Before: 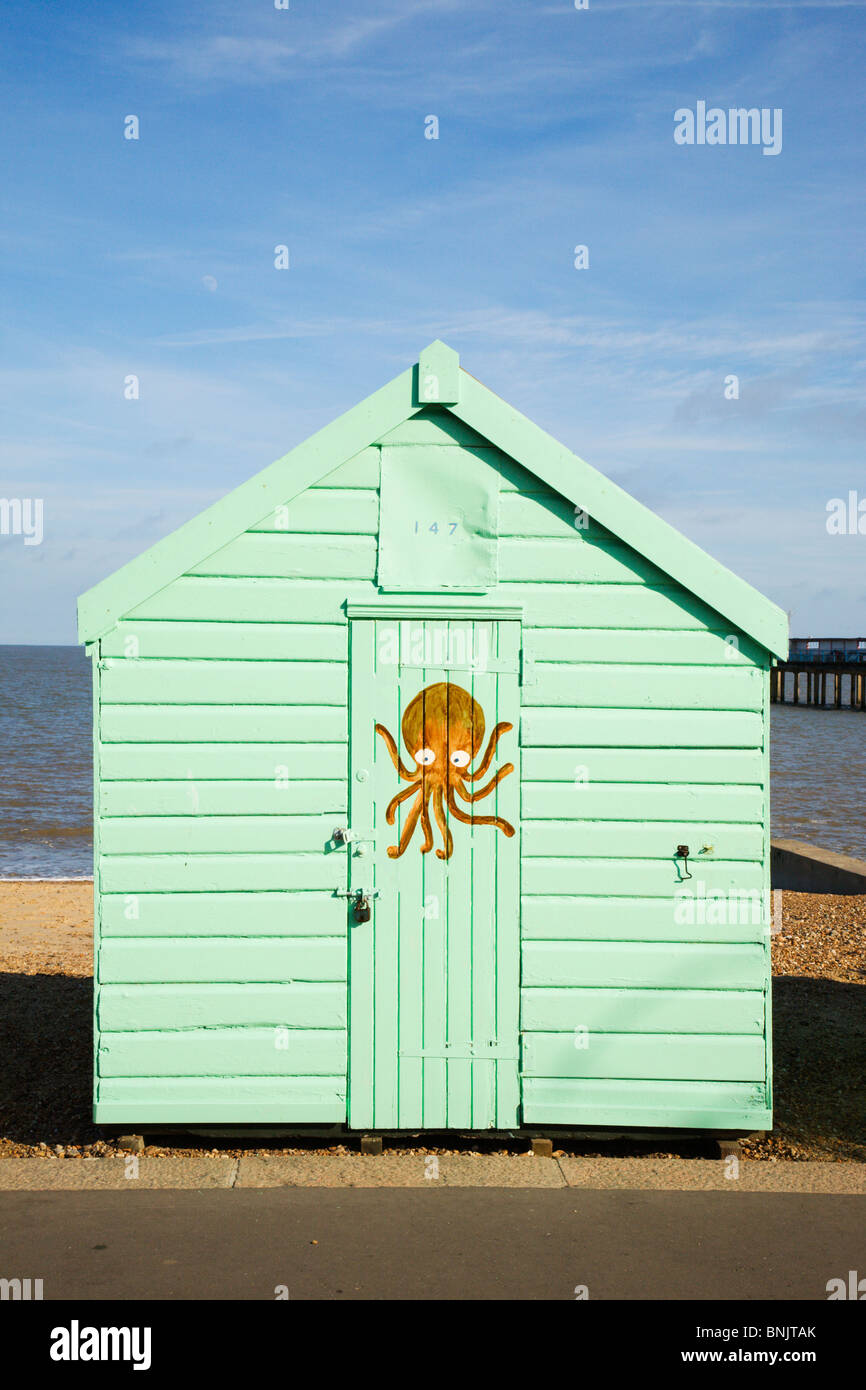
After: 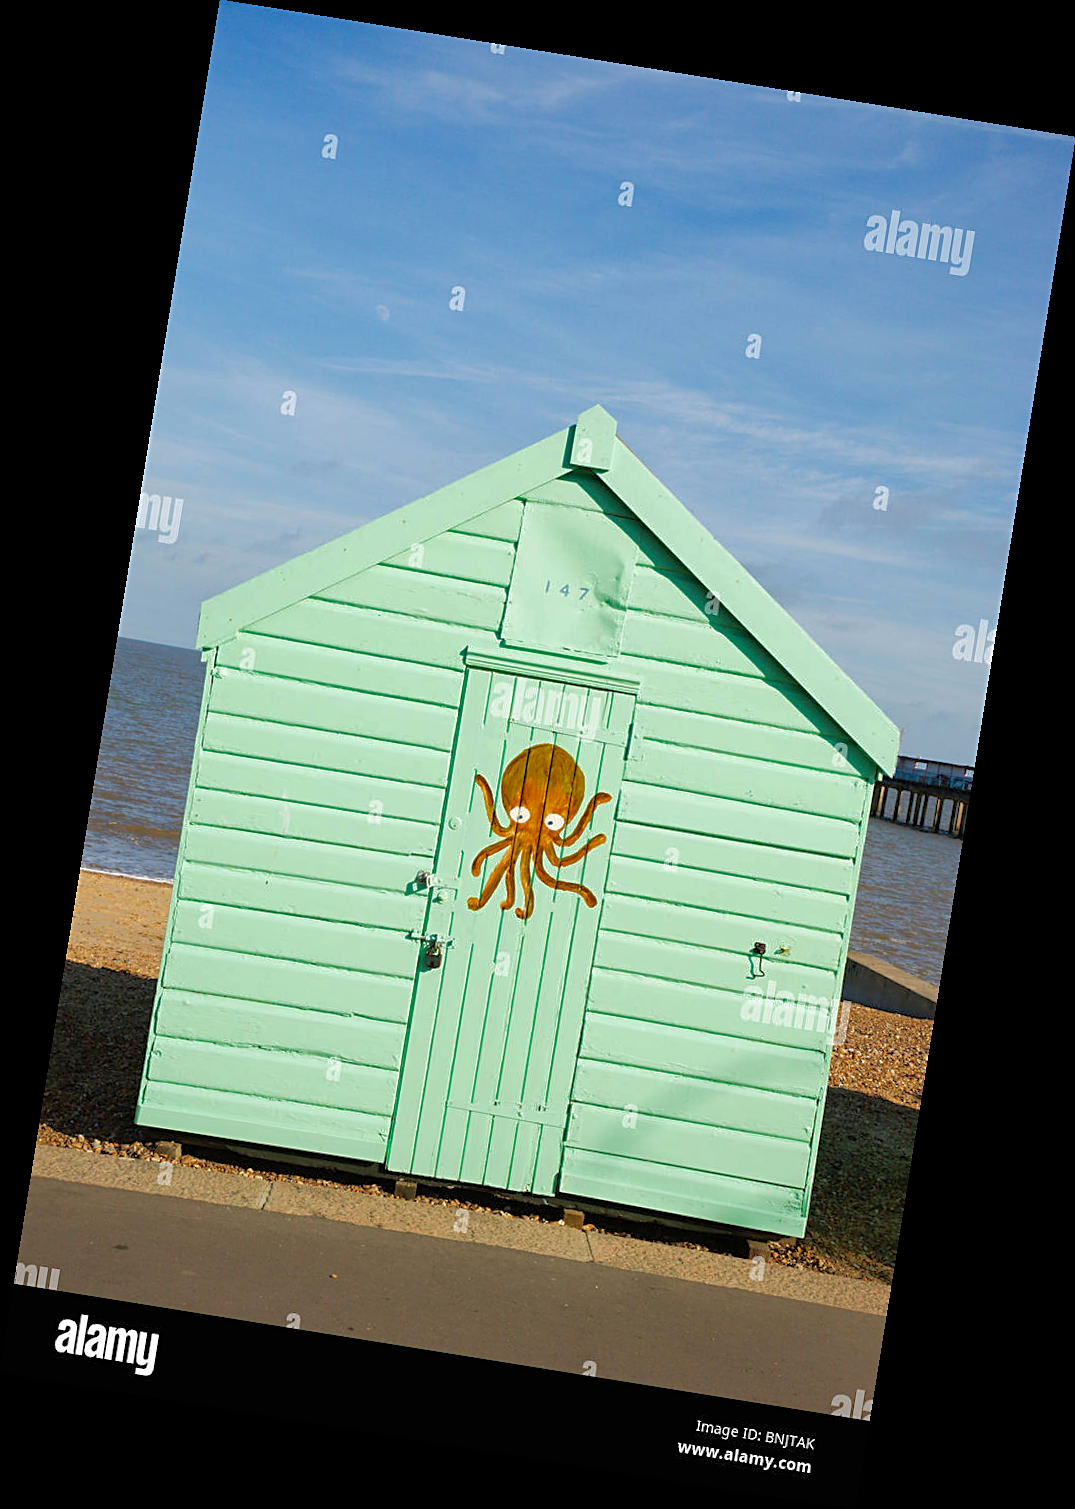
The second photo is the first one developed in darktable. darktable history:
sharpen: on, module defaults
shadows and highlights: on, module defaults
rotate and perspective: rotation 9.12°, automatic cropping off
